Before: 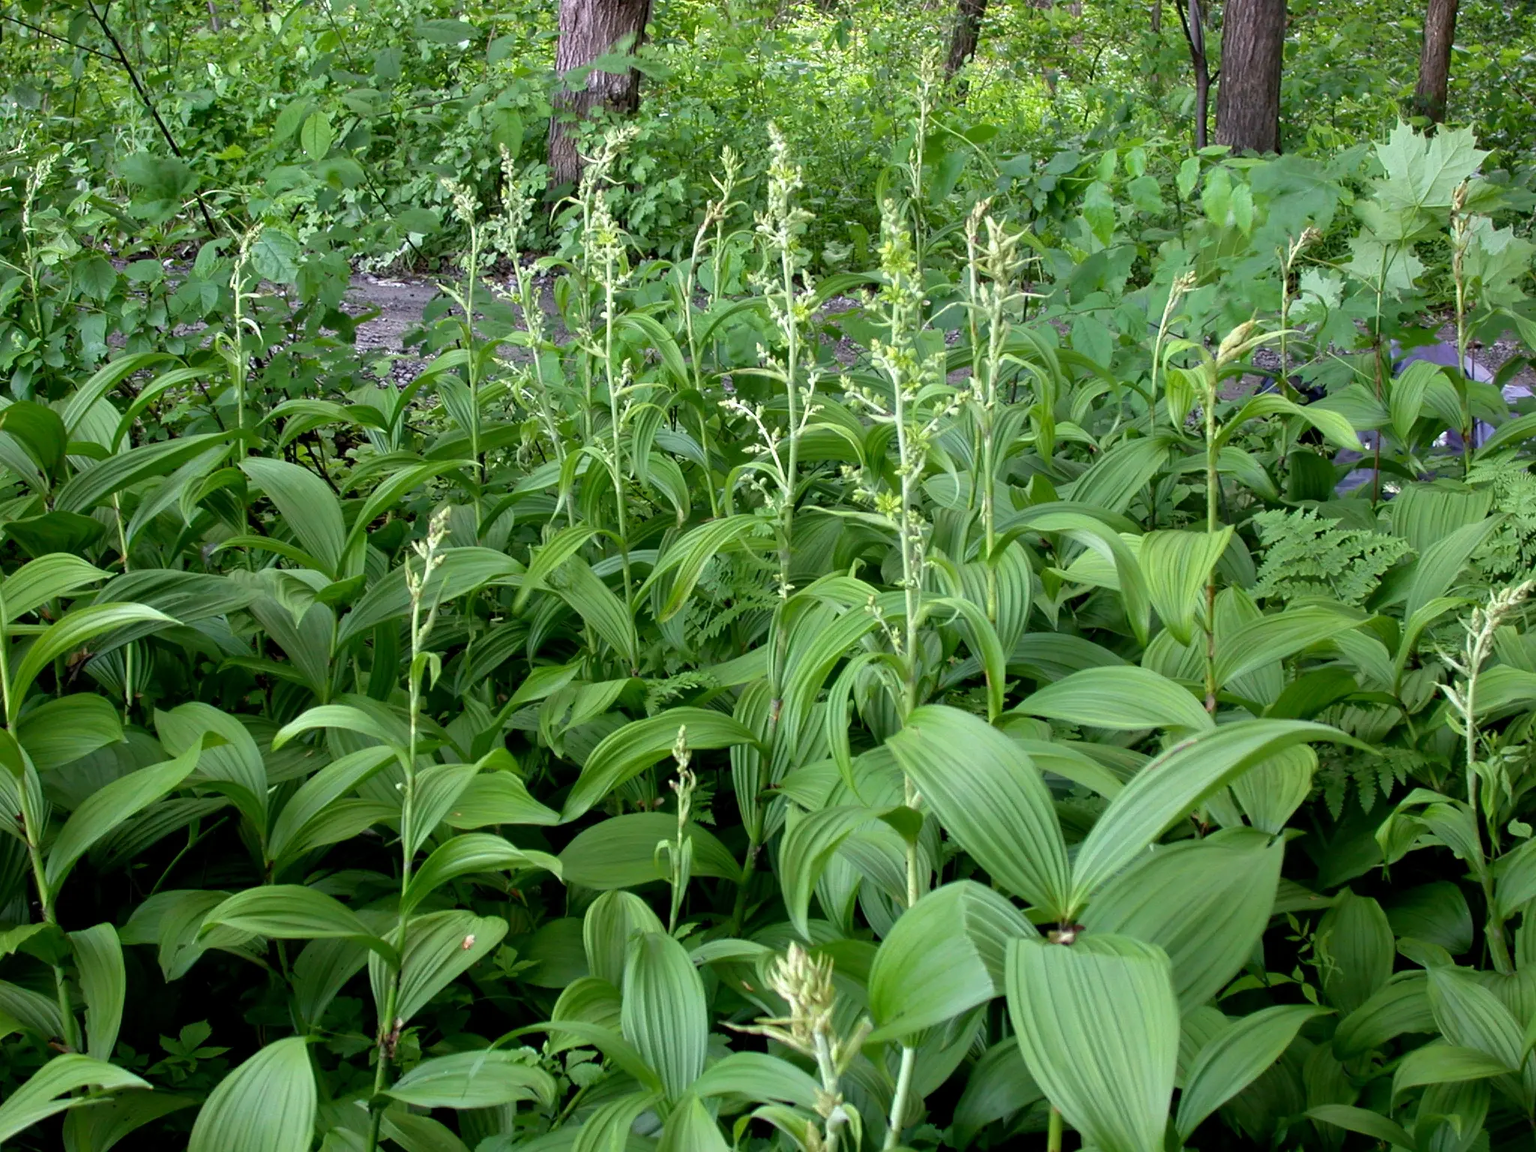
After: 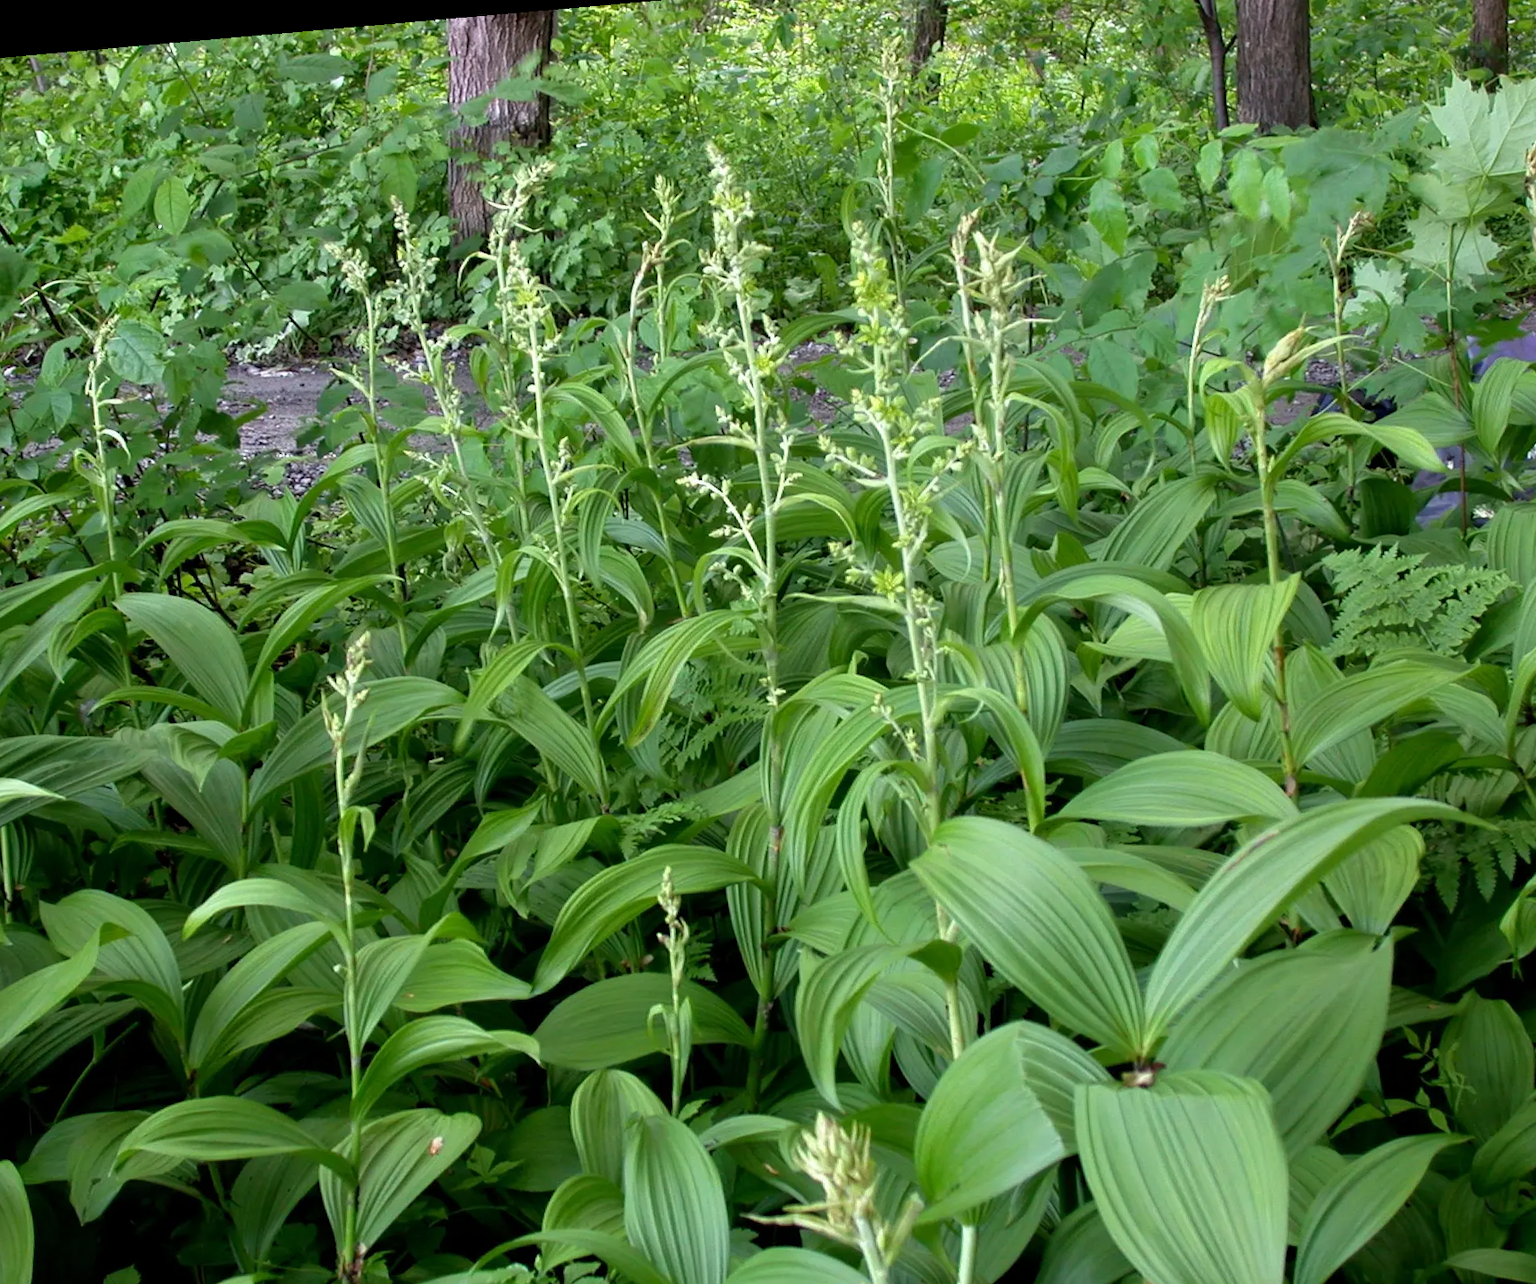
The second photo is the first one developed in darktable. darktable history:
crop: left 11.225%, top 5.381%, right 9.565%, bottom 10.314%
rotate and perspective: rotation -4.98°, automatic cropping off
